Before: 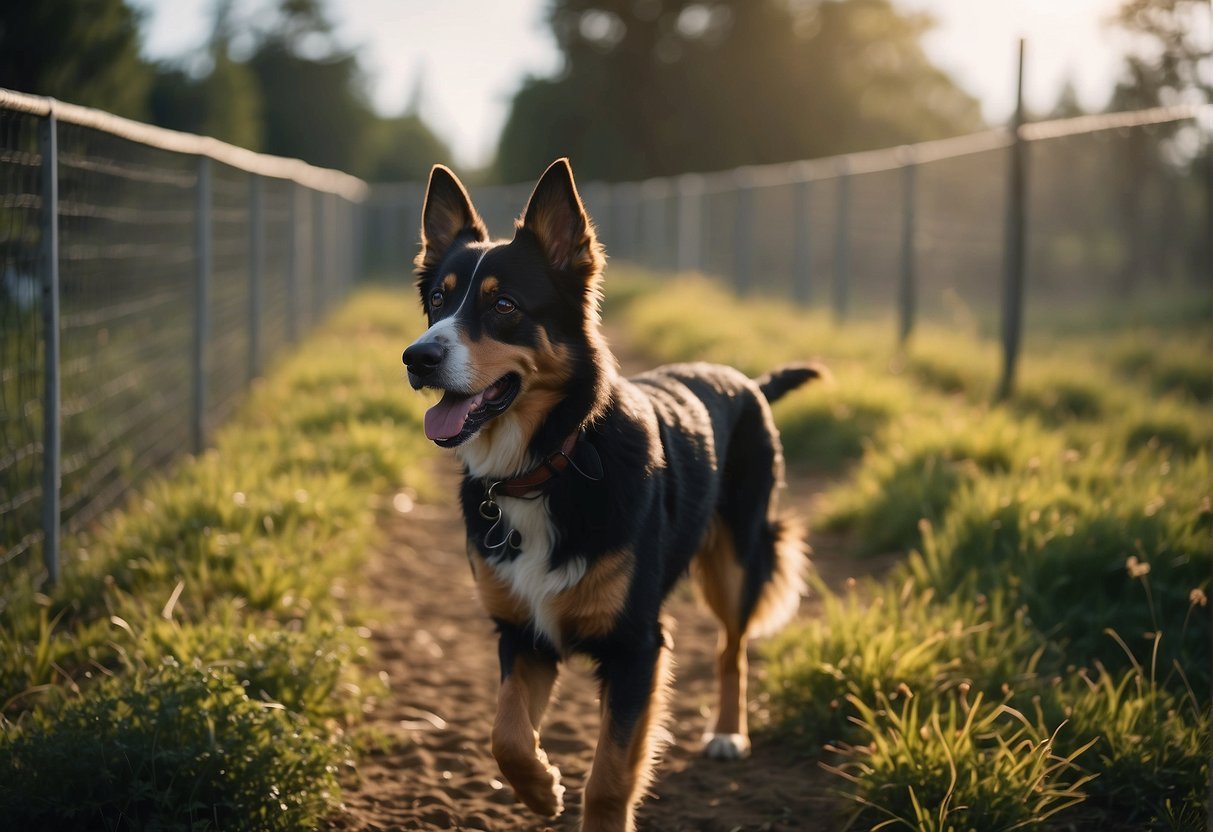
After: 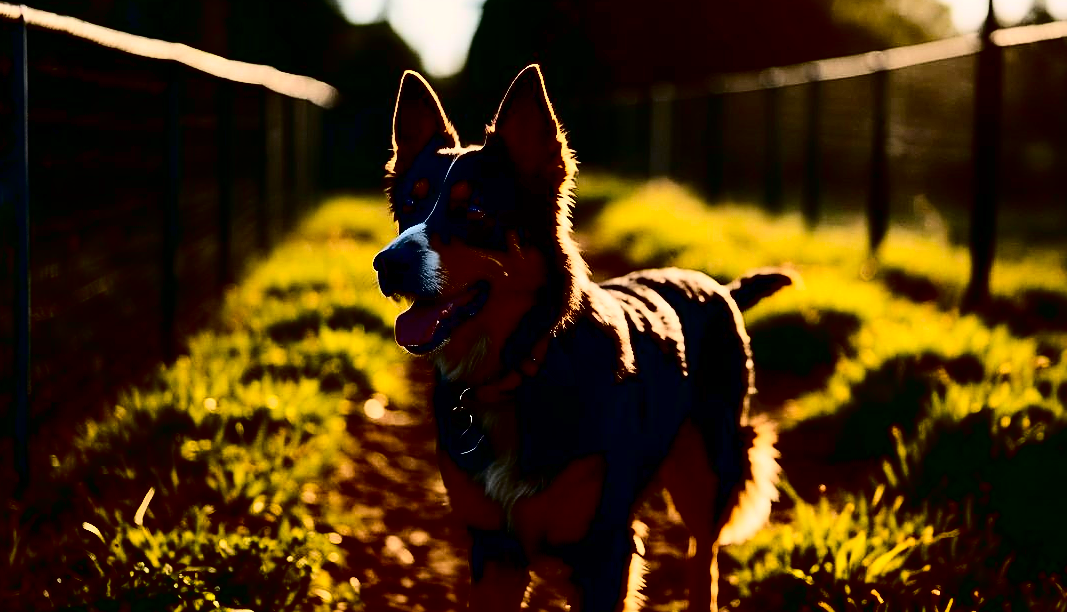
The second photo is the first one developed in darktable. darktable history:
crop and rotate: left 2.425%, top 11.305%, right 9.6%, bottom 15.08%
sharpen: on, module defaults
contrast brightness saturation: contrast 0.77, brightness -1, saturation 1
